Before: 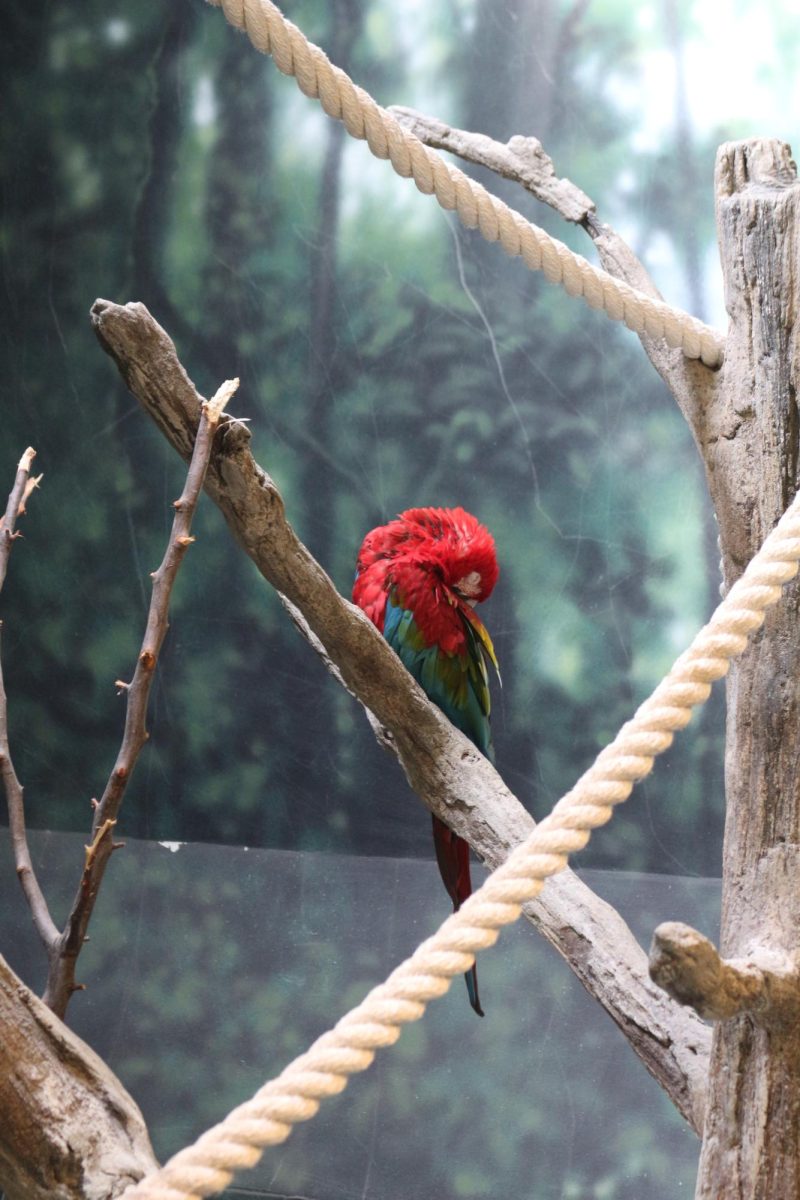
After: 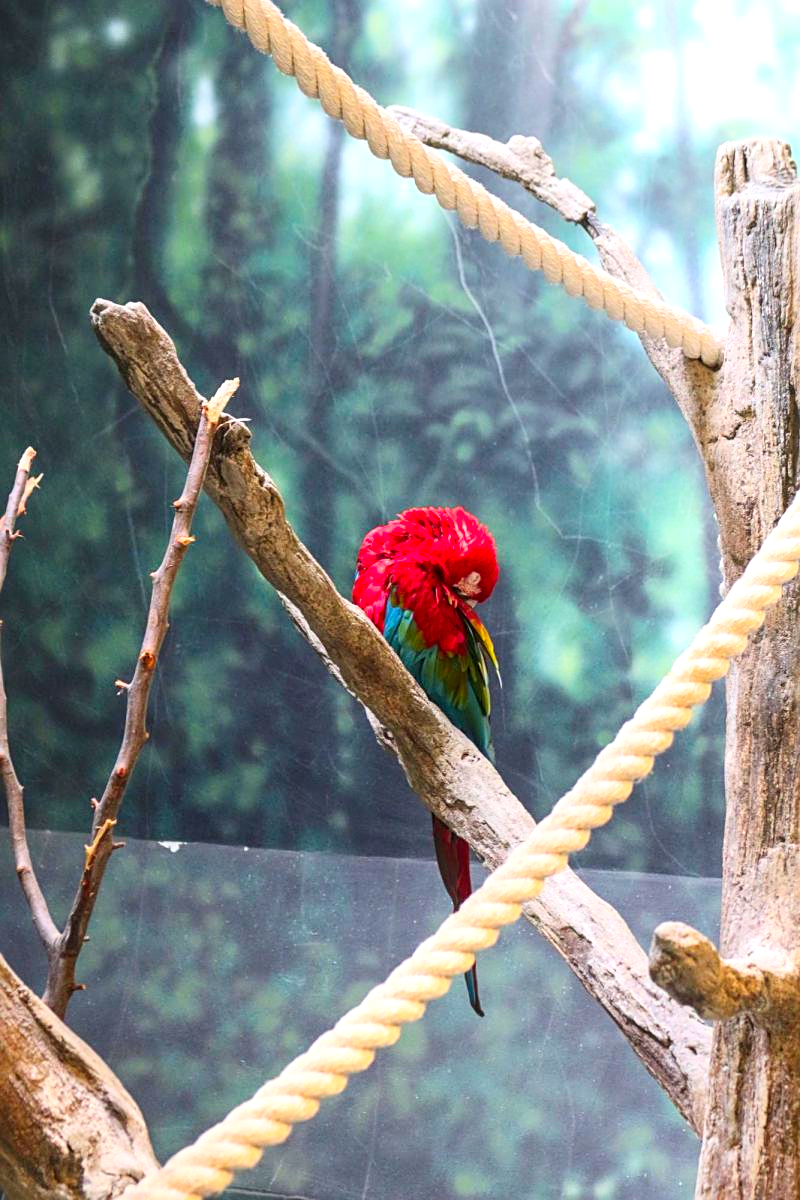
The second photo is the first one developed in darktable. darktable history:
shadows and highlights: shadows 31.17, highlights 0.325, soften with gaussian
contrast brightness saturation: contrast 0.203, brightness 0.202, saturation 0.791
sharpen: on, module defaults
local contrast: on, module defaults
